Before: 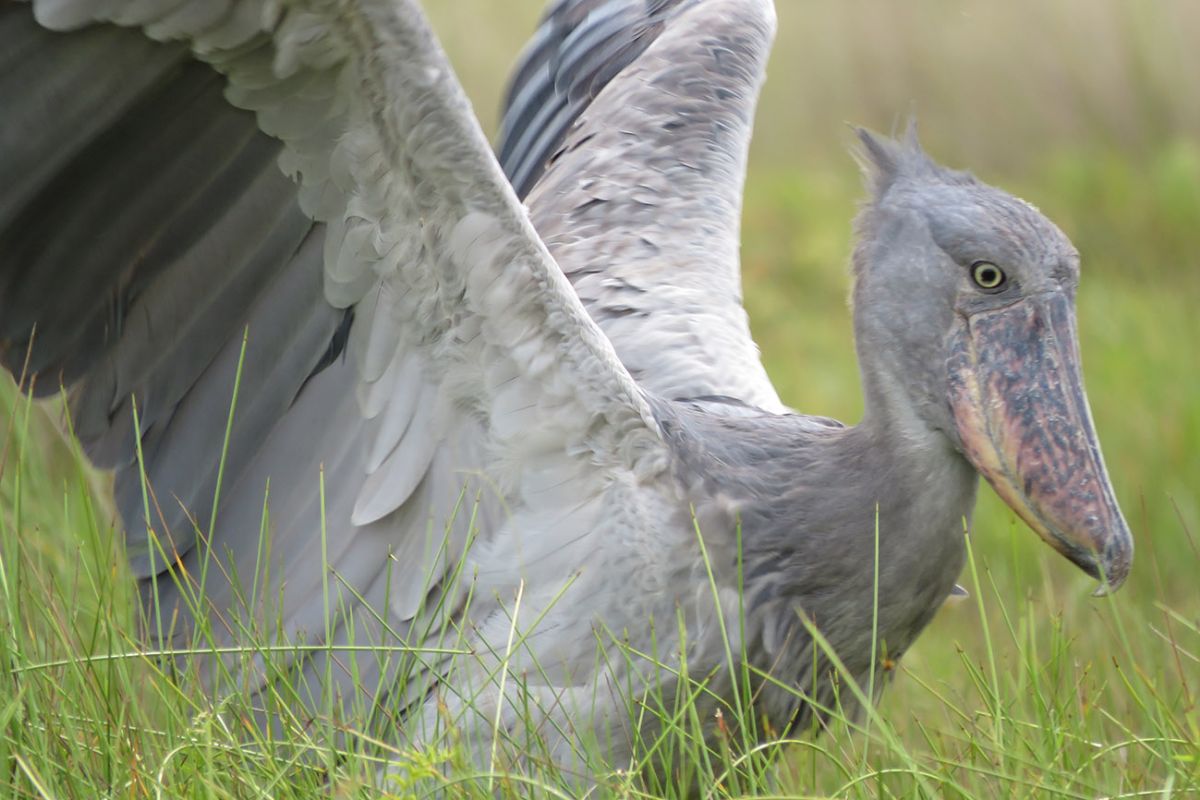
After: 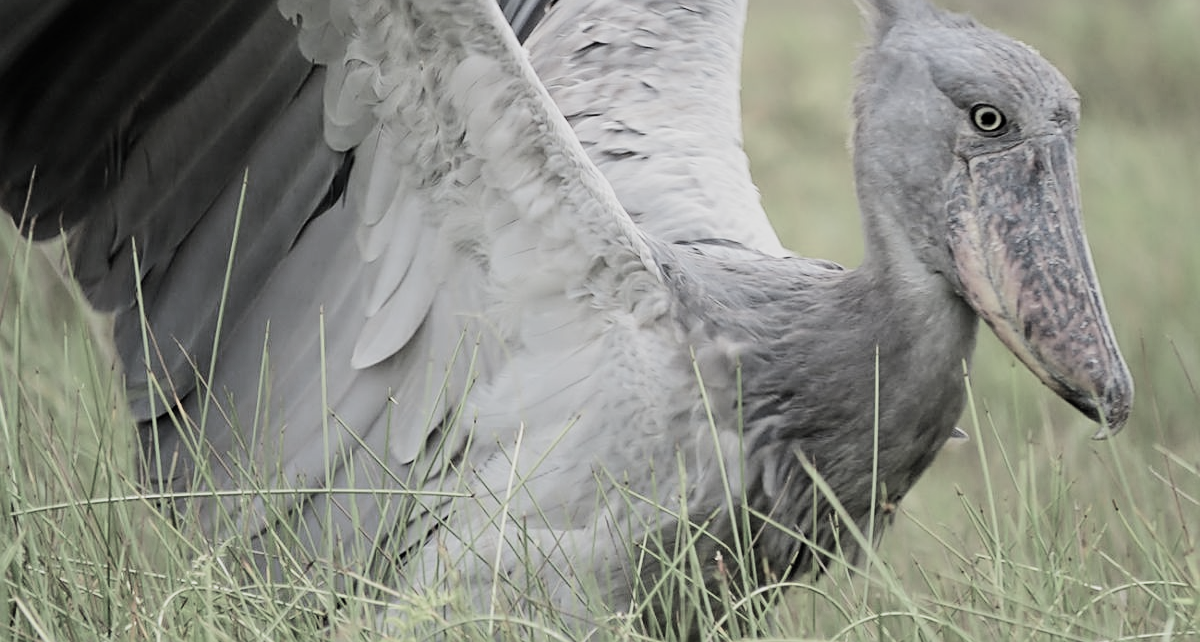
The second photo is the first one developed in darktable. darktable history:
filmic rgb: black relative exposure -5.13 EV, white relative exposure 3.98 EV, hardness 2.89, contrast 1.401, highlights saturation mix -29.46%, color science v5 (2021), contrast in shadows safe, contrast in highlights safe
sharpen: amount 0.499
crop and rotate: top 19.732%
tone equalizer: edges refinement/feathering 500, mask exposure compensation -1.57 EV, preserve details no
